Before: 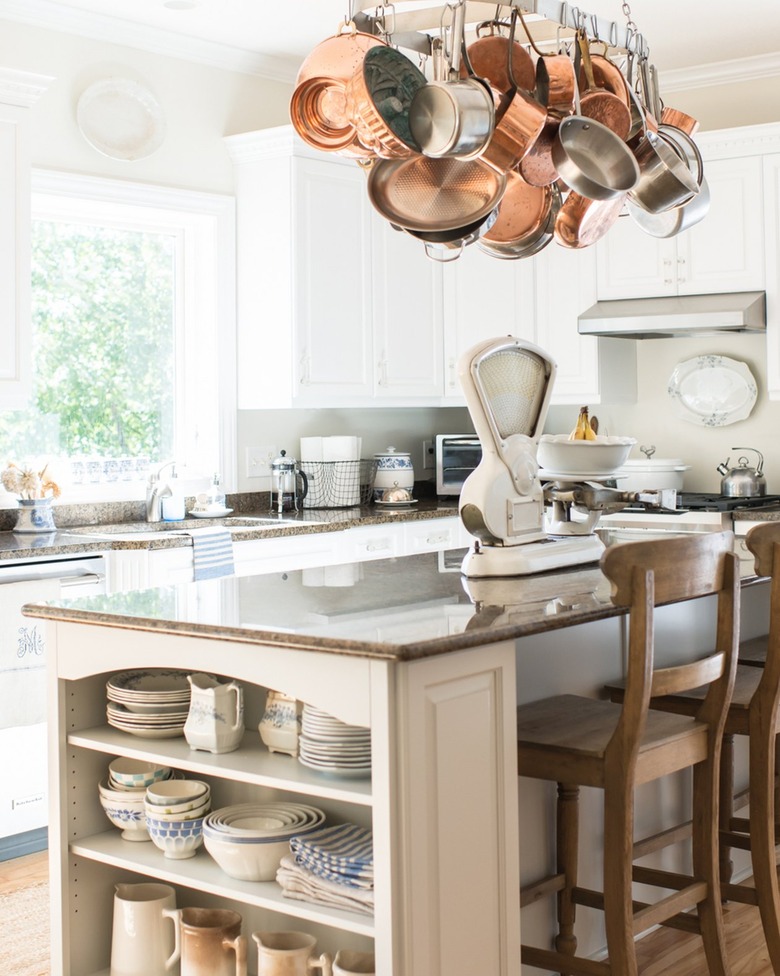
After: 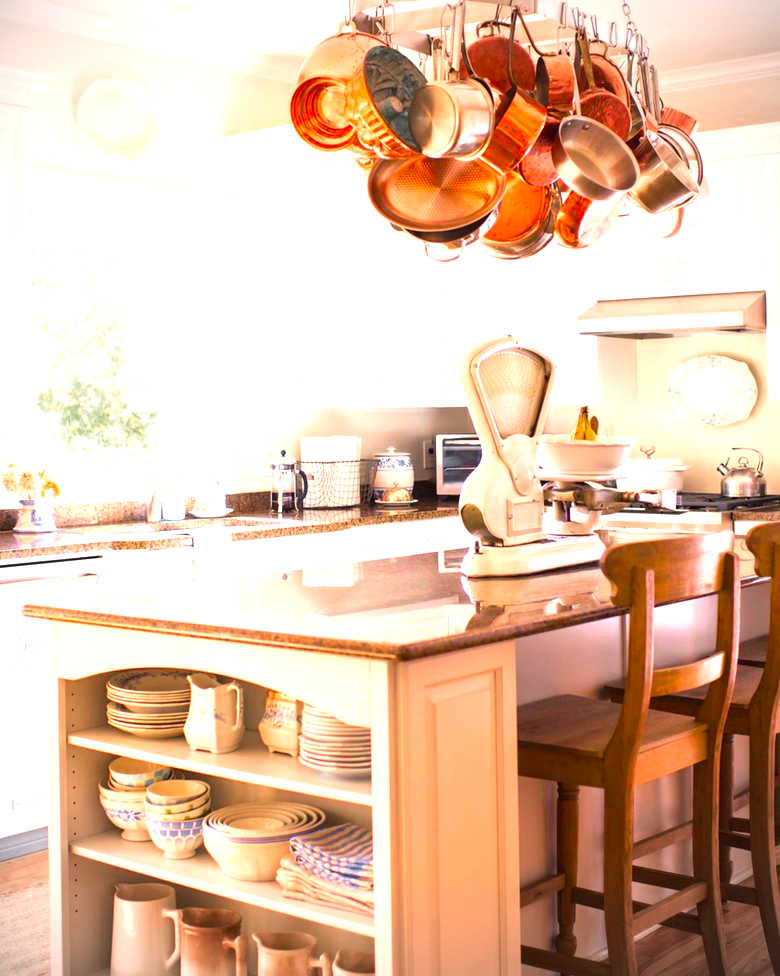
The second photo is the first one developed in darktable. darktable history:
color balance rgb: shadows lift › luminance -20.121%, power › luminance -7.927%, power › chroma 1.32%, power › hue 330.3°, highlights gain › chroma 4.521%, highlights gain › hue 34.09°, global offset › luminance 0.469%, global offset › hue 168.98°, linear chroma grading › shadows 9.401%, linear chroma grading › highlights 9.803%, linear chroma grading › global chroma 14.446%, linear chroma grading › mid-tones 14.854%, perceptual saturation grading › global saturation 19.711%, global vibrance 20%
vignetting: brightness -0.614, saturation -0.672
color zones: curves: ch0 [(0, 0.48) (0.209, 0.398) (0.305, 0.332) (0.429, 0.493) (0.571, 0.5) (0.714, 0.5) (0.857, 0.5) (1, 0.48)]; ch1 [(0, 0.736) (0.143, 0.625) (0.225, 0.371) (0.429, 0.256) (0.571, 0.241) (0.714, 0.213) (0.857, 0.48) (1, 0.736)]; ch2 [(0, 0.448) (0.143, 0.498) (0.286, 0.5) (0.429, 0.5) (0.571, 0.5) (0.714, 0.5) (0.857, 0.5) (1, 0.448)]
exposure: black level correction 0.001, exposure 1.119 EV, compensate exposure bias true, compensate highlight preservation false
